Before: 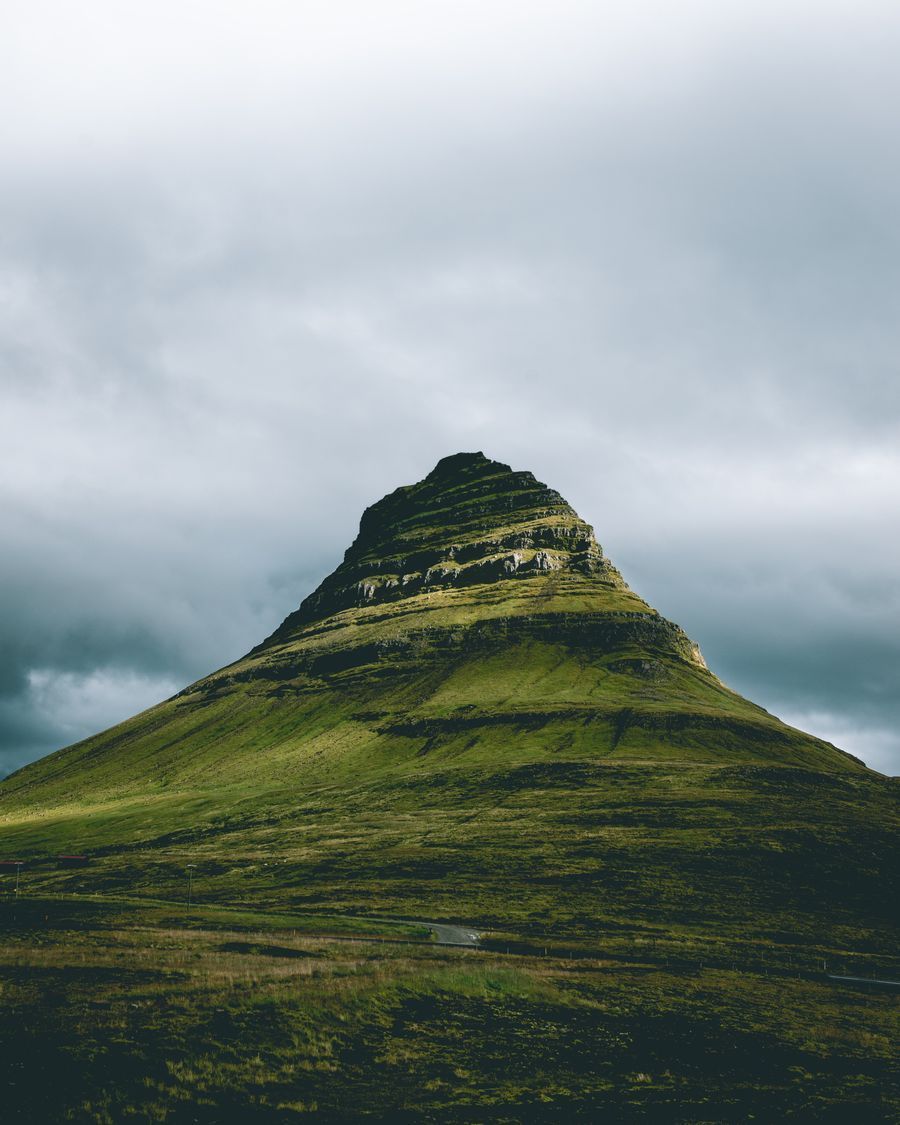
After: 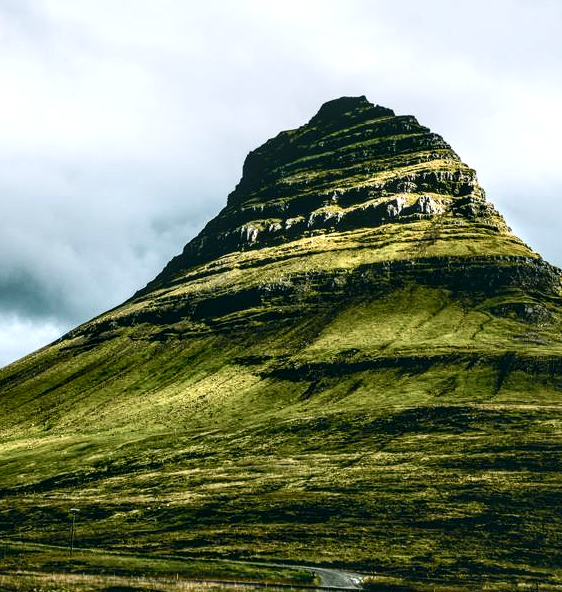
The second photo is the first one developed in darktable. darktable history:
local contrast: highlights 65%, shadows 54%, detail 169%, midtone range 0.515
crop: left 13.088%, top 31.701%, right 24.465%, bottom 15.67%
color balance rgb: highlights gain › chroma 0.24%, highlights gain › hue 330.36°, perceptual saturation grading › global saturation 35.929%, perceptual saturation grading › shadows 35.659%, perceptual brilliance grading › global brilliance 9.367%, perceptual brilliance grading › shadows 15.809%, global vibrance 20%
contrast brightness saturation: contrast 0.246, saturation -0.324
